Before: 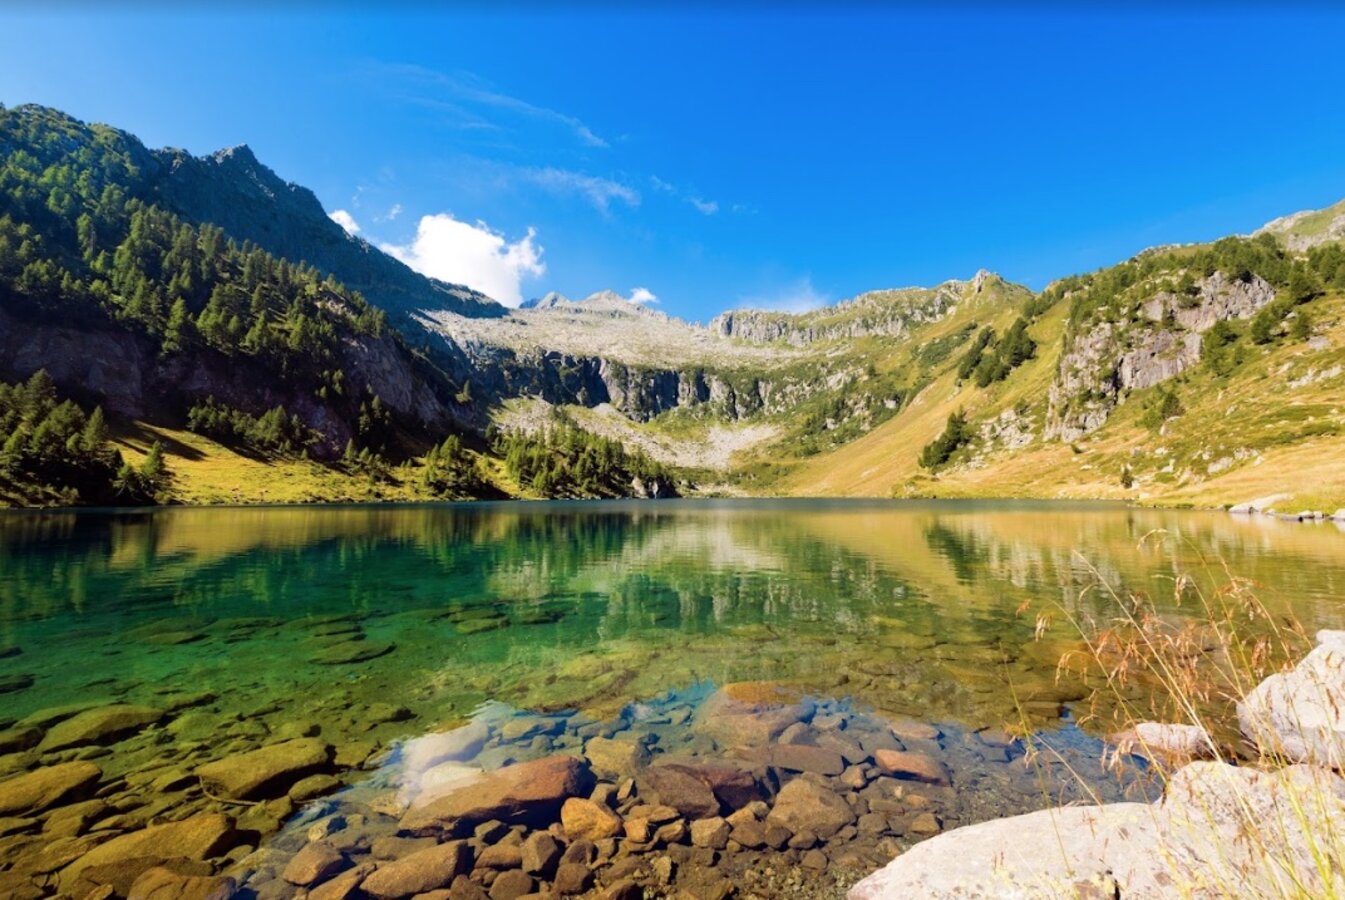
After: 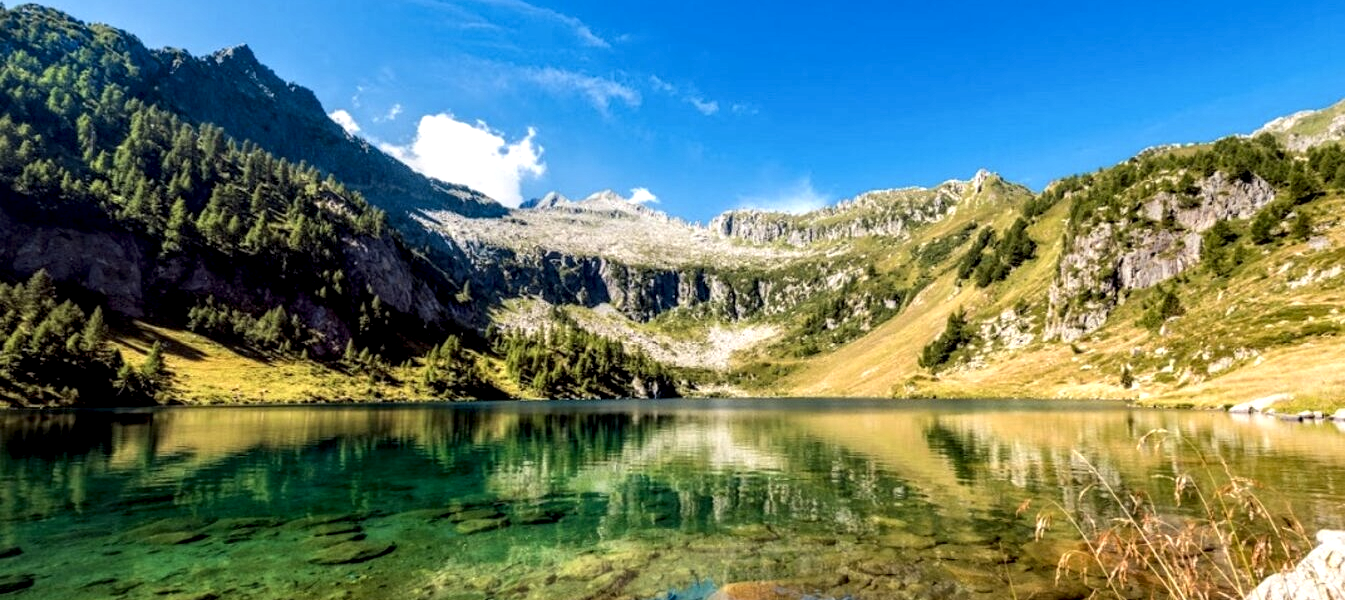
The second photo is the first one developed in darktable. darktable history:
crop: top 11.166%, bottom 22.168%
color balance rgb: global vibrance 1%, saturation formula JzAzBz (2021)
local contrast: highlights 0%, shadows 0%, detail 182%
